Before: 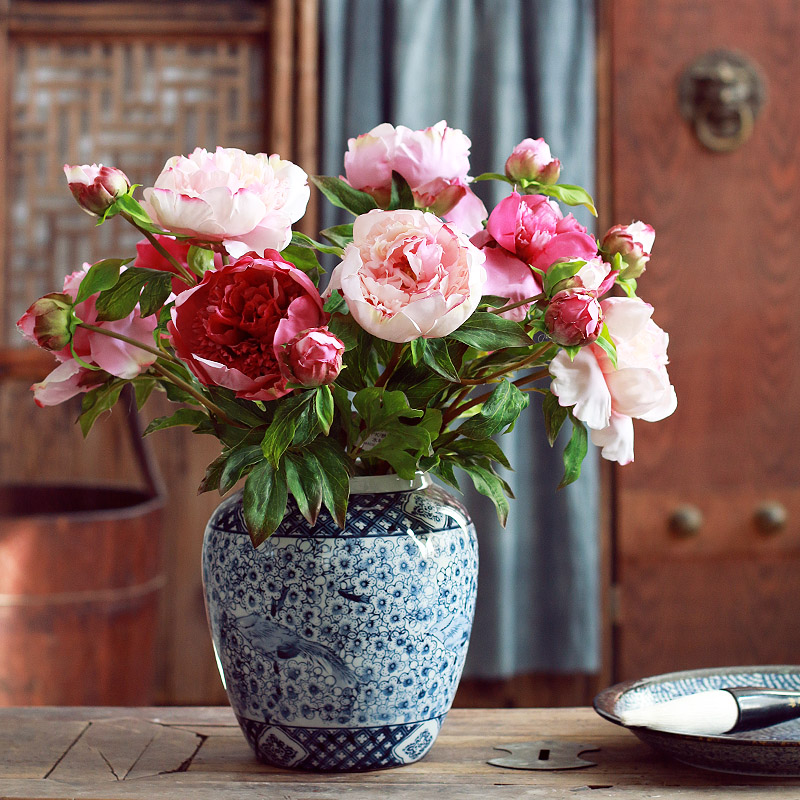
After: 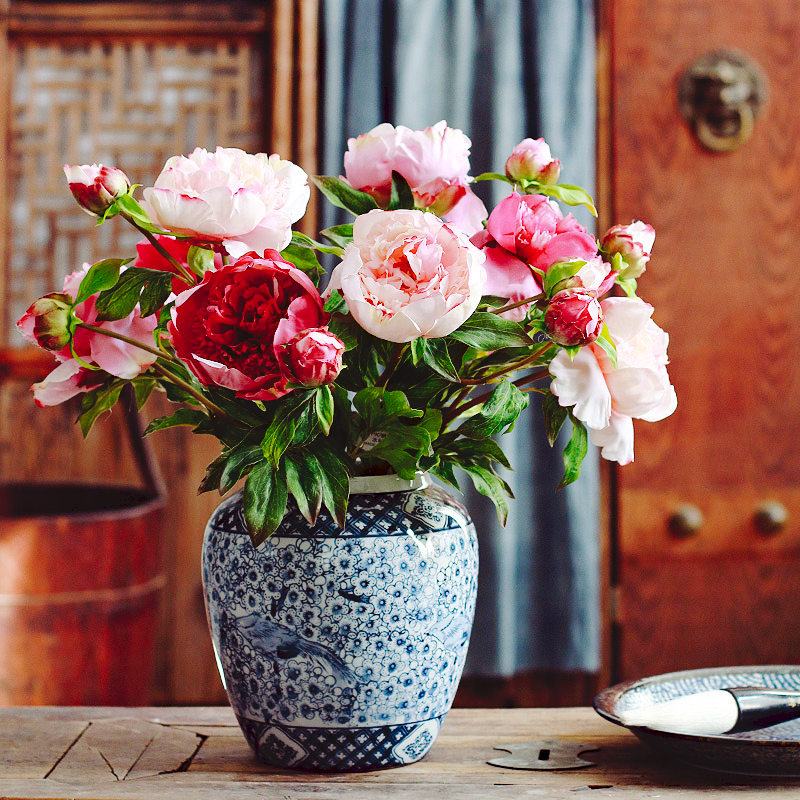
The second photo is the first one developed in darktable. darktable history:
haze removal: compatibility mode true, adaptive false
tone curve: curves: ch0 [(0, 0) (0.003, 0.057) (0.011, 0.061) (0.025, 0.065) (0.044, 0.075) (0.069, 0.082) (0.1, 0.09) (0.136, 0.102) (0.177, 0.145) (0.224, 0.195) (0.277, 0.27) (0.335, 0.374) (0.399, 0.486) (0.468, 0.578) (0.543, 0.652) (0.623, 0.717) (0.709, 0.778) (0.801, 0.837) (0.898, 0.909) (1, 1)], preserve colors none
